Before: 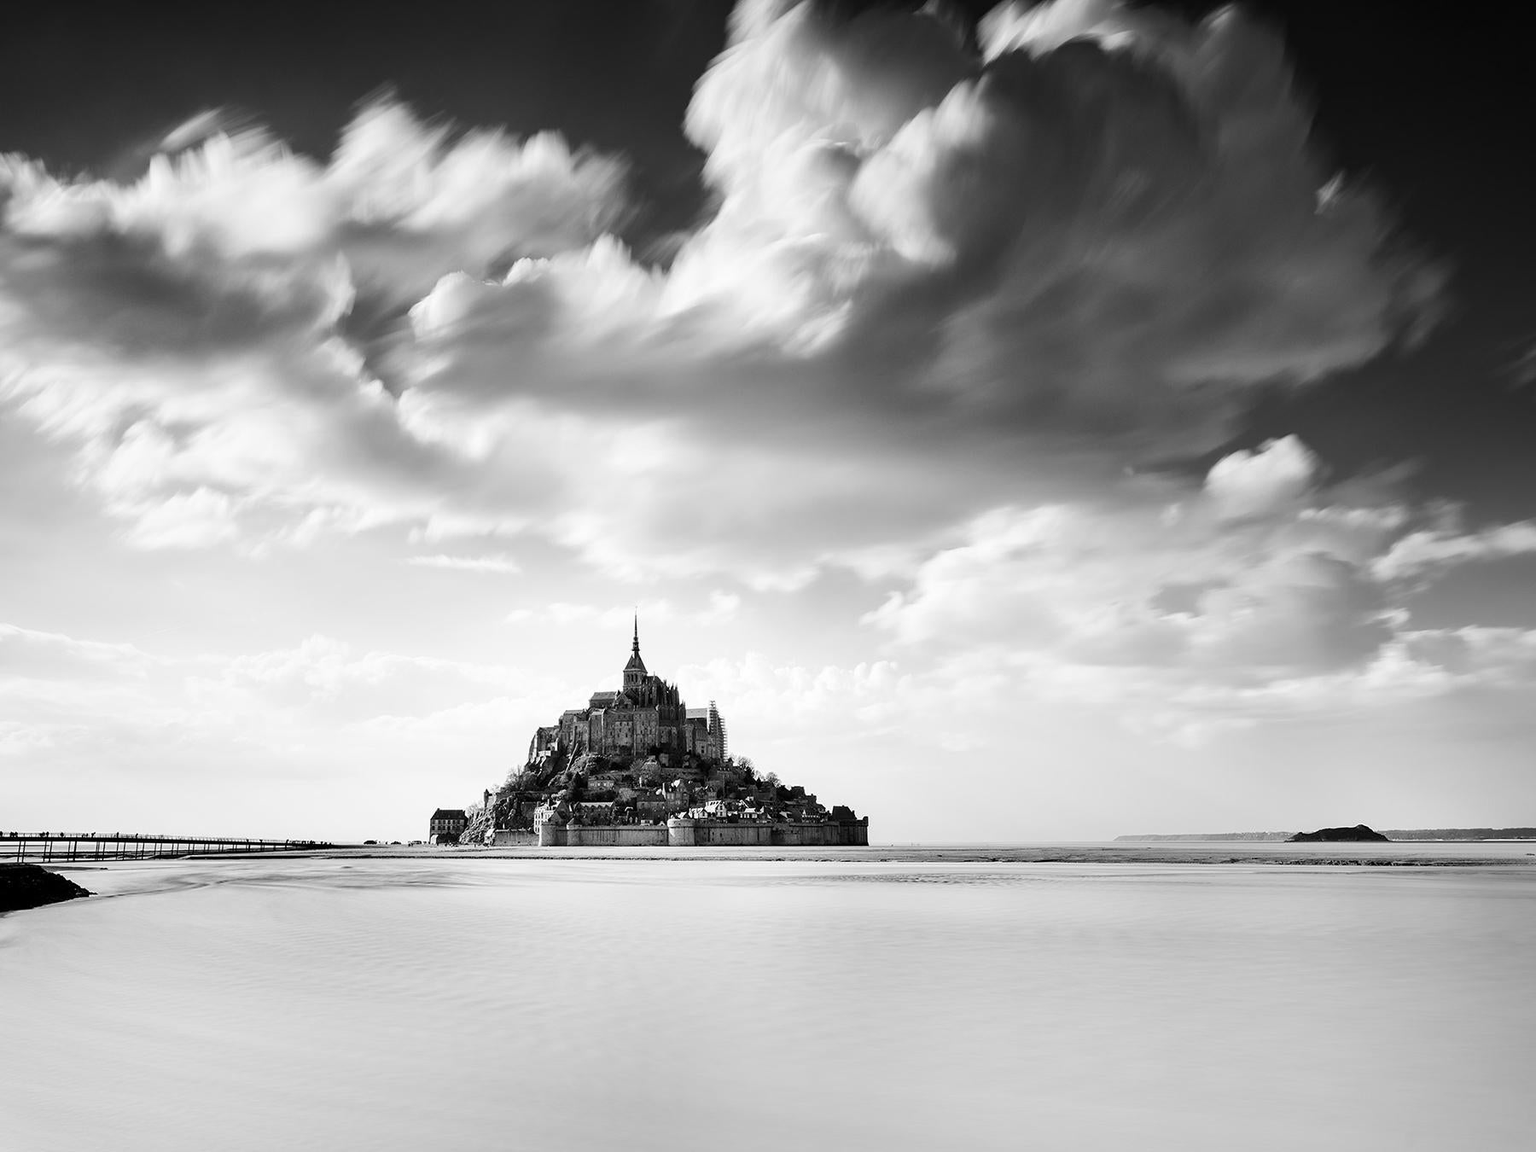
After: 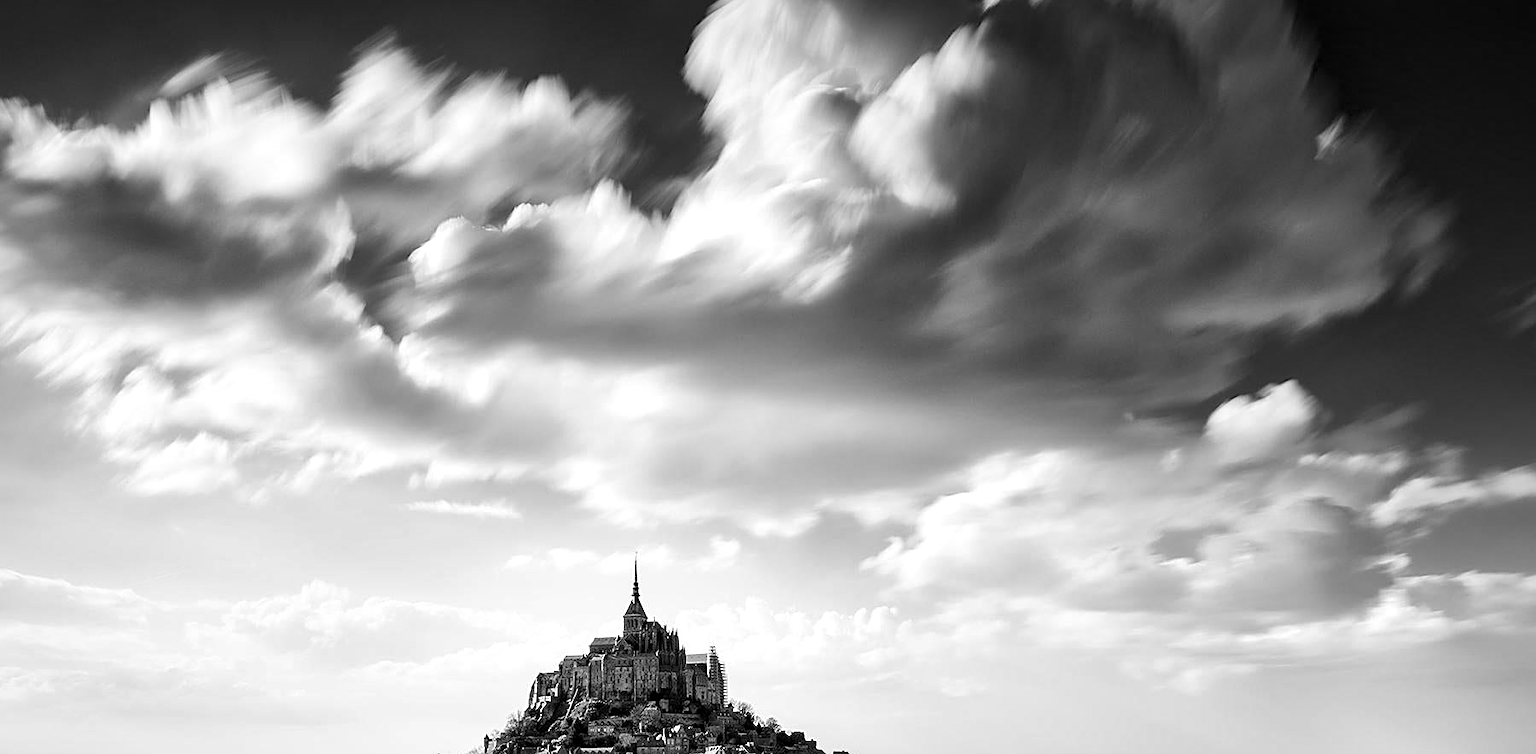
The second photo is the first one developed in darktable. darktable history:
local contrast: mode bilateral grid, contrast 26, coarseness 61, detail 151%, midtone range 0.2
crop and rotate: top 4.794%, bottom 29.697%
sharpen: on, module defaults
